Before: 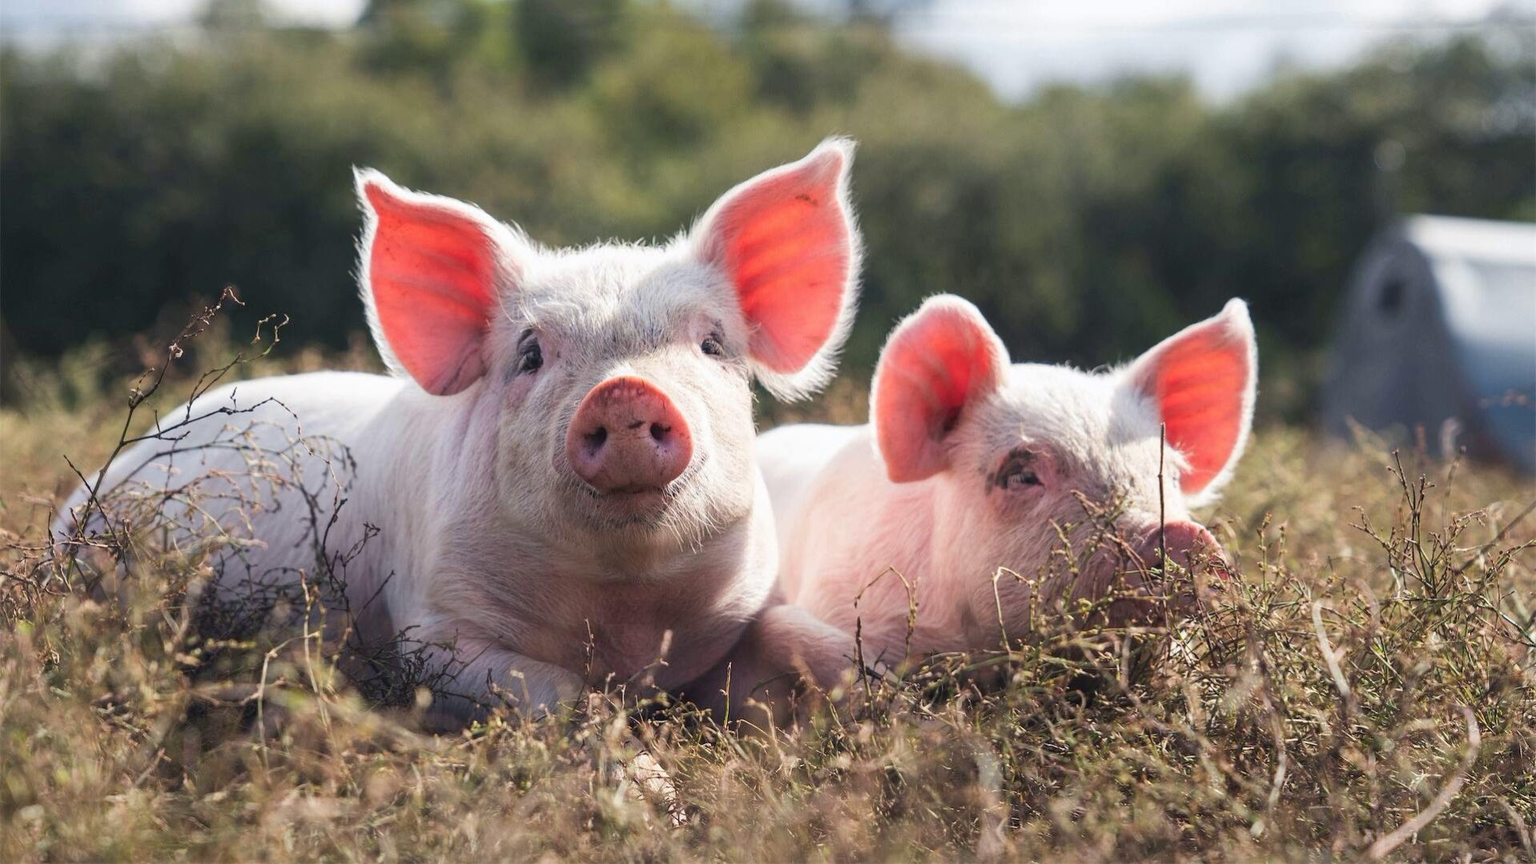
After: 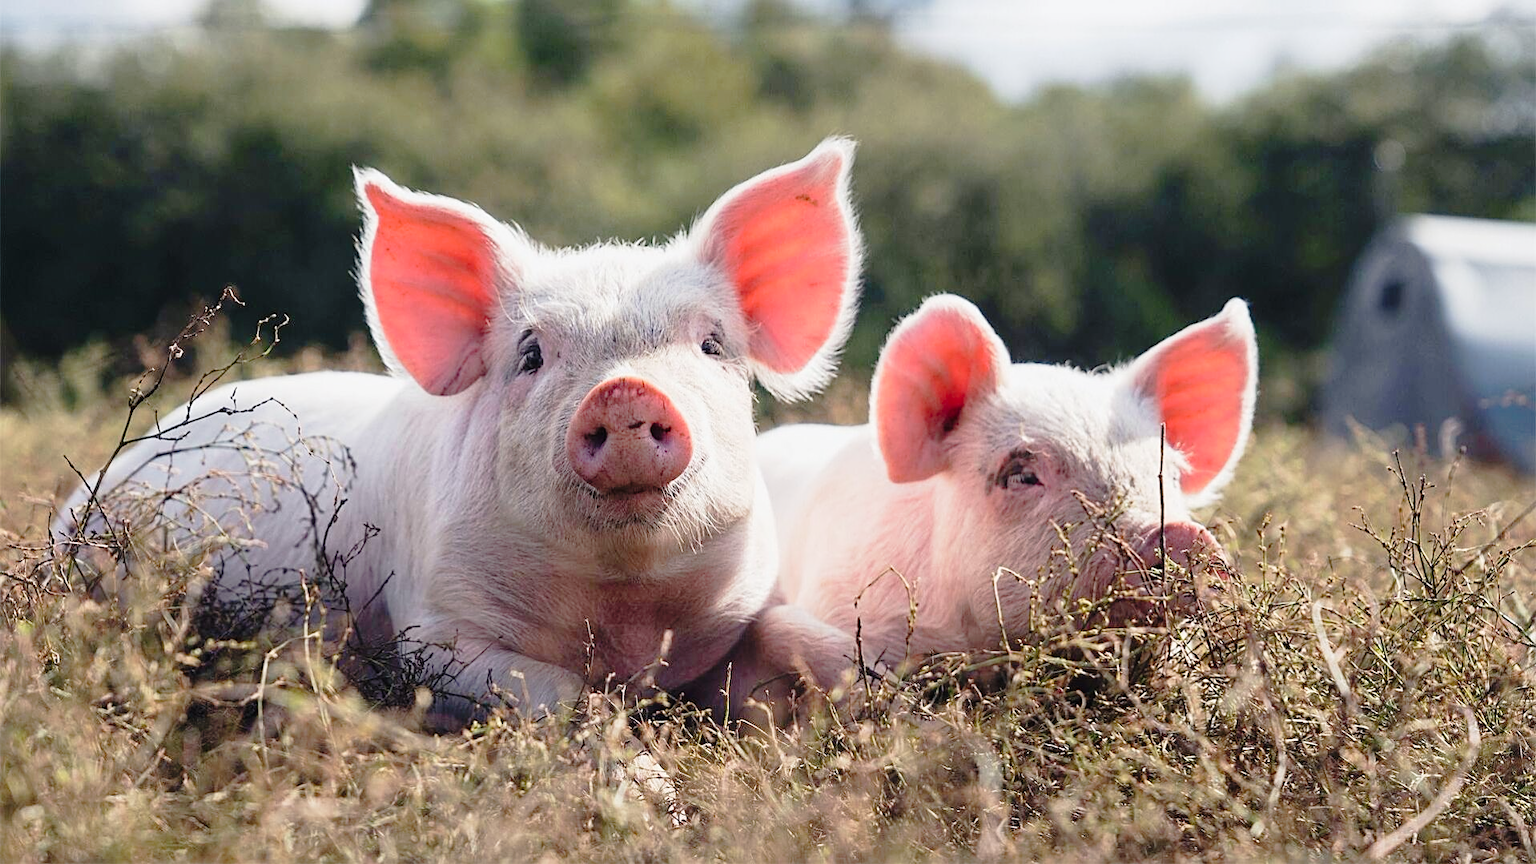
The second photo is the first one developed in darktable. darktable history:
sharpen: on, module defaults
tone curve: curves: ch0 [(0.014, 0.013) (0.088, 0.043) (0.208, 0.176) (0.257, 0.267) (0.406, 0.483) (0.489, 0.556) (0.667, 0.73) (0.793, 0.851) (0.994, 0.974)]; ch1 [(0, 0) (0.161, 0.092) (0.35, 0.33) (0.392, 0.392) (0.457, 0.467) (0.505, 0.497) (0.537, 0.518) (0.553, 0.53) (0.58, 0.567) (0.739, 0.697) (1, 1)]; ch2 [(0, 0) (0.346, 0.362) (0.448, 0.419) (0.502, 0.499) (0.533, 0.517) (0.556, 0.533) (0.629, 0.619) (0.717, 0.678) (1, 1)], preserve colors none
